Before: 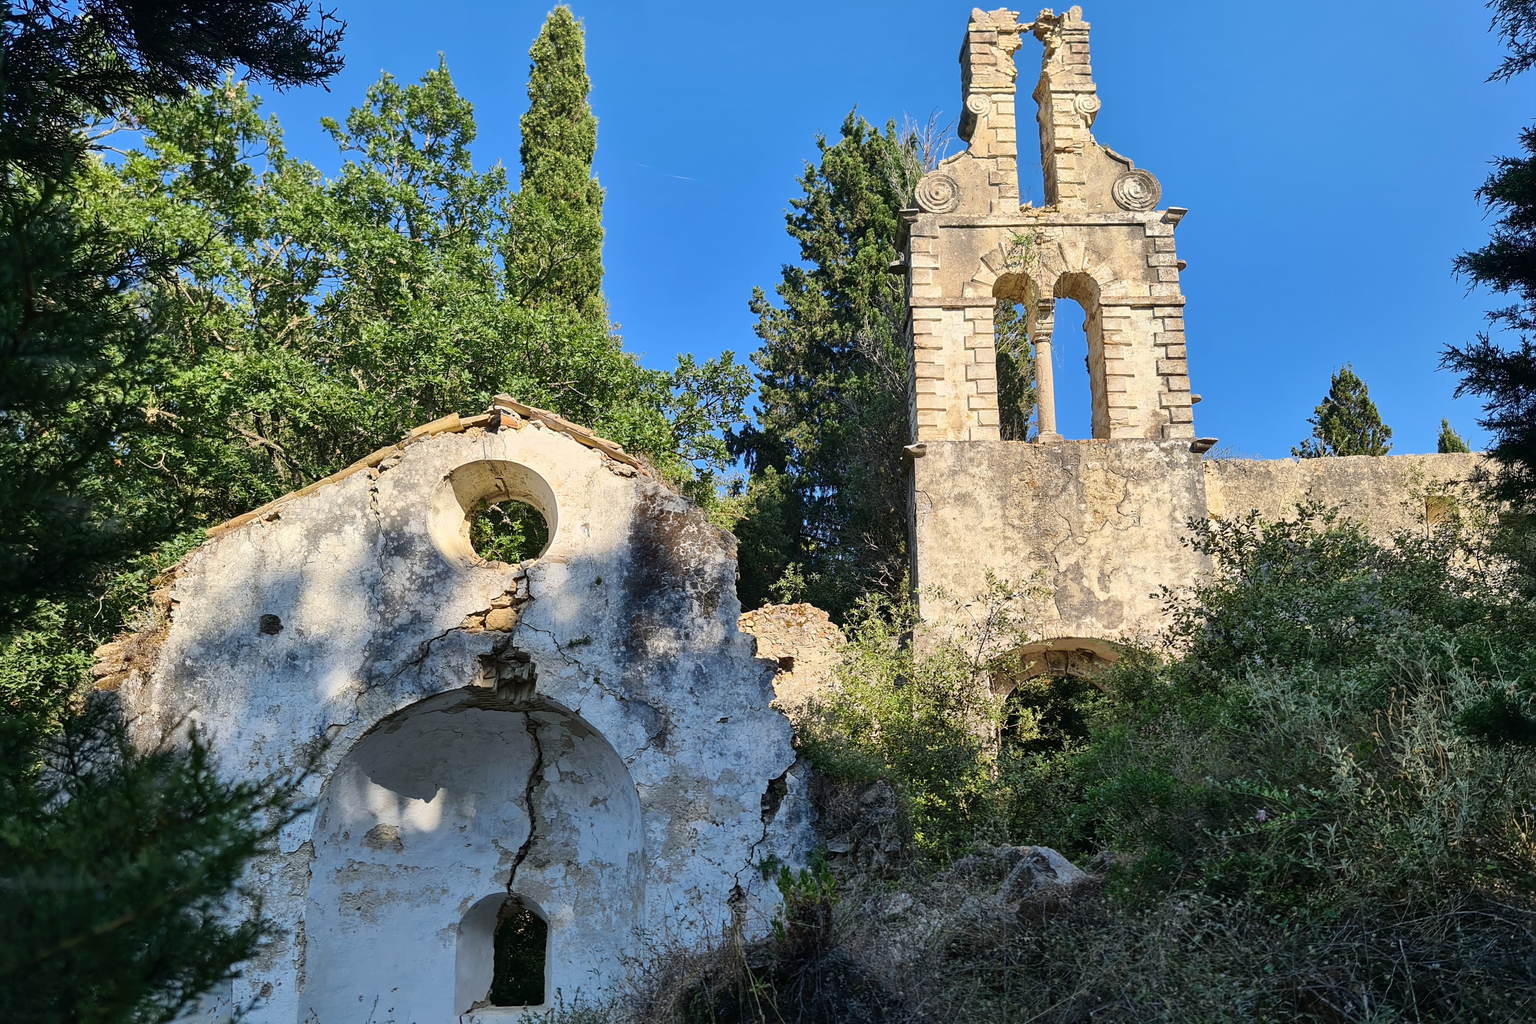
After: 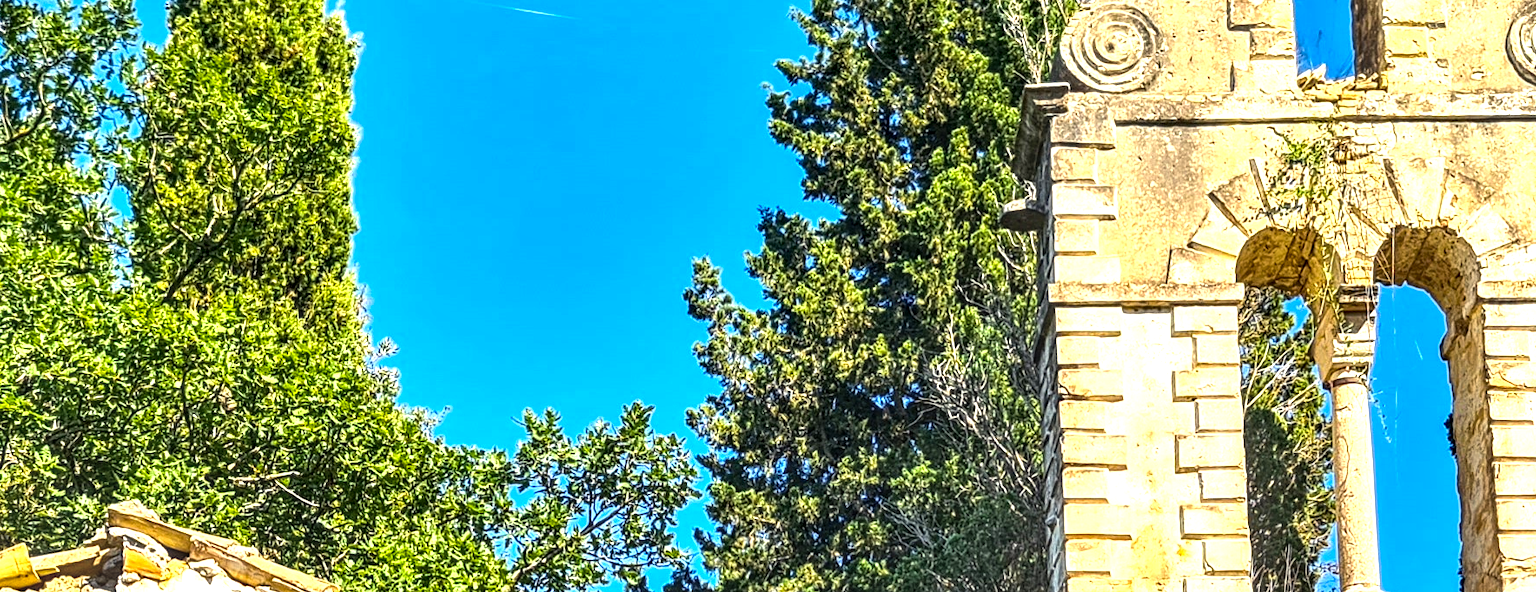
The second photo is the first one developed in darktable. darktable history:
color balance rgb: highlights gain › luminance 6.843%, highlights gain › chroma 1.878%, highlights gain › hue 92.9°, linear chroma grading › shadows -8.208%, linear chroma grading › global chroma 9.69%, perceptual saturation grading › global saturation 30.083%, perceptual brilliance grading › global brilliance 14.497%, perceptual brilliance grading › shadows -35.262%, global vibrance 20%
exposure: exposure 0.603 EV, compensate highlight preservation false
crop: left 29.056%, top 16.847%, right 26.719%, bottom 57.572%
local contrast: highlights 10%, shadows 36%, detail 183%, midtone range 0.477
tone equalizer: on, module defaults
contrast brightness saturation: contrast -0.168, brightness 0.045, saturation -0.117
